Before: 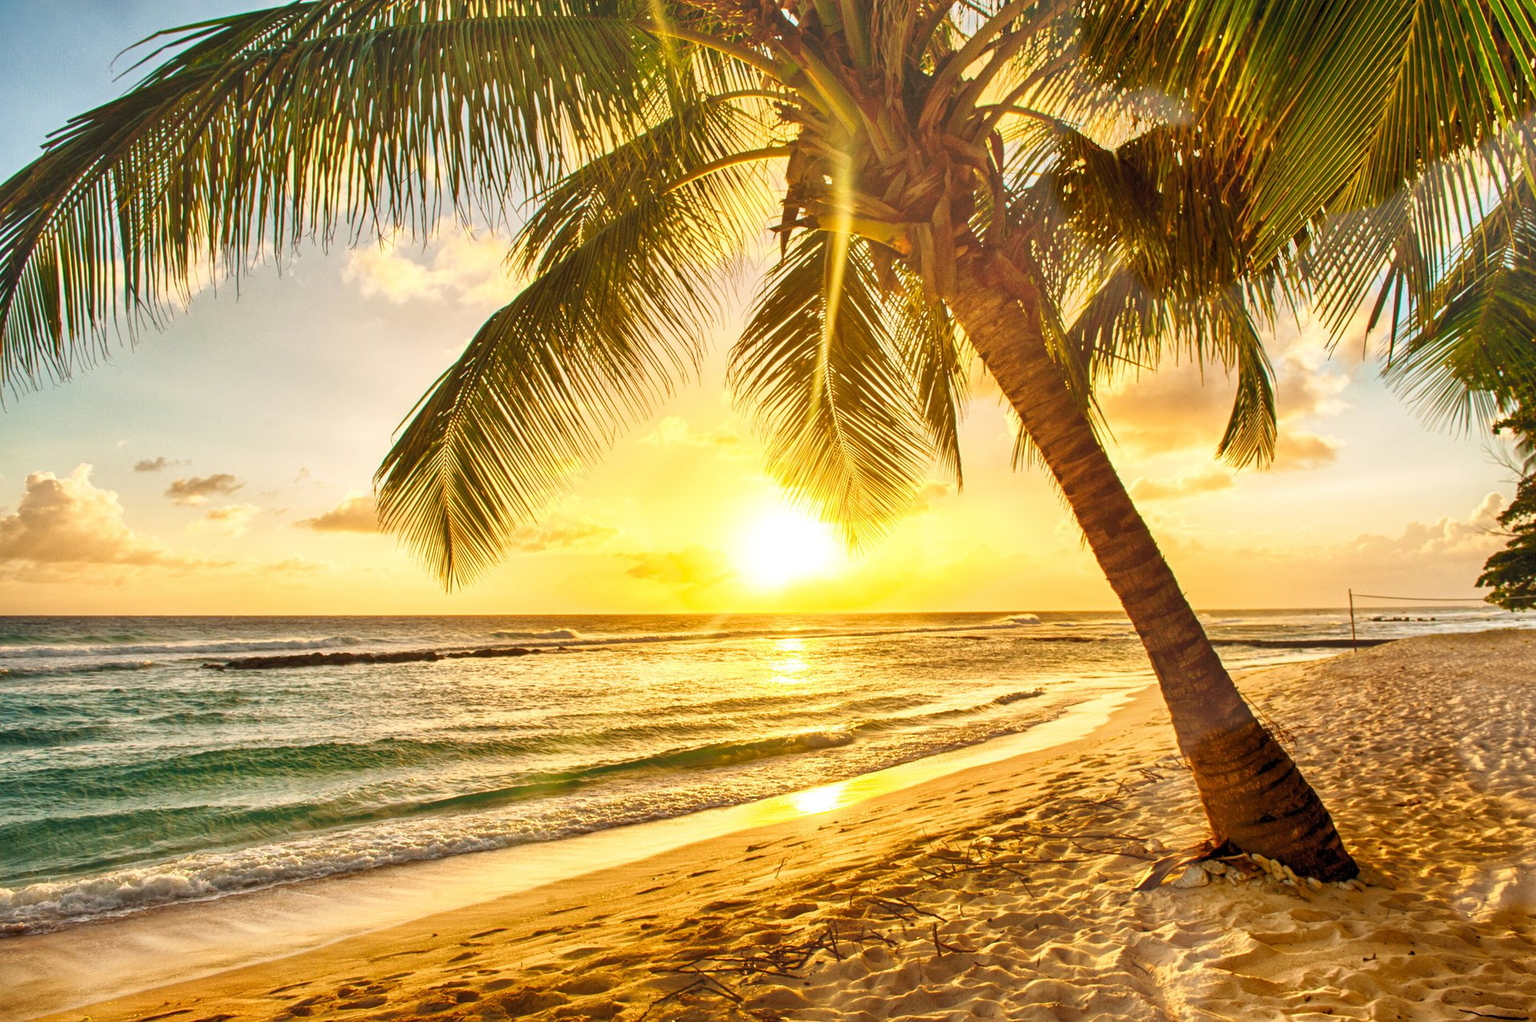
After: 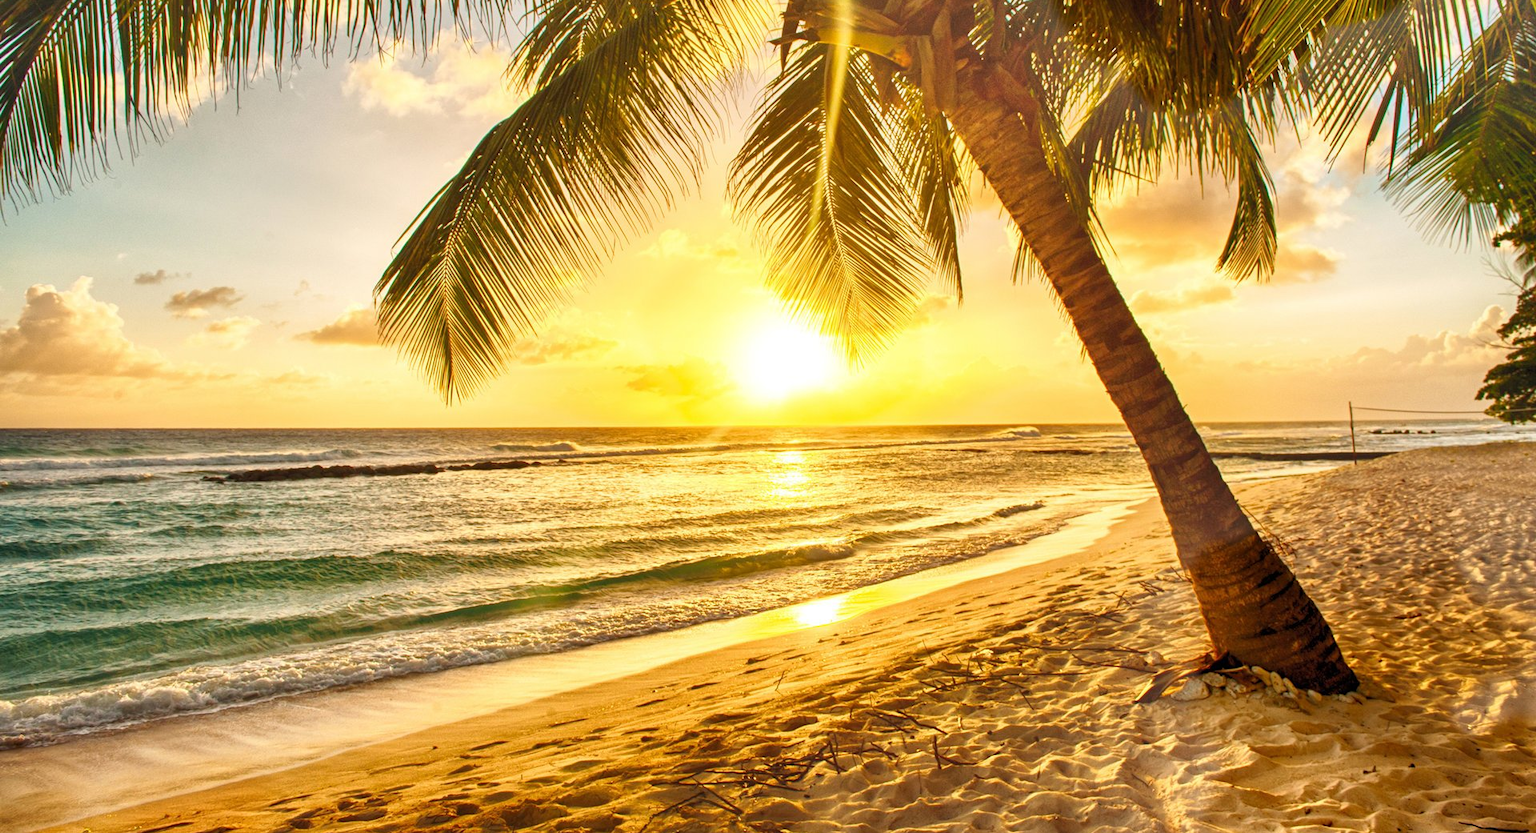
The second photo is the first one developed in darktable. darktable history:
crop and rotate: top 18.329%
